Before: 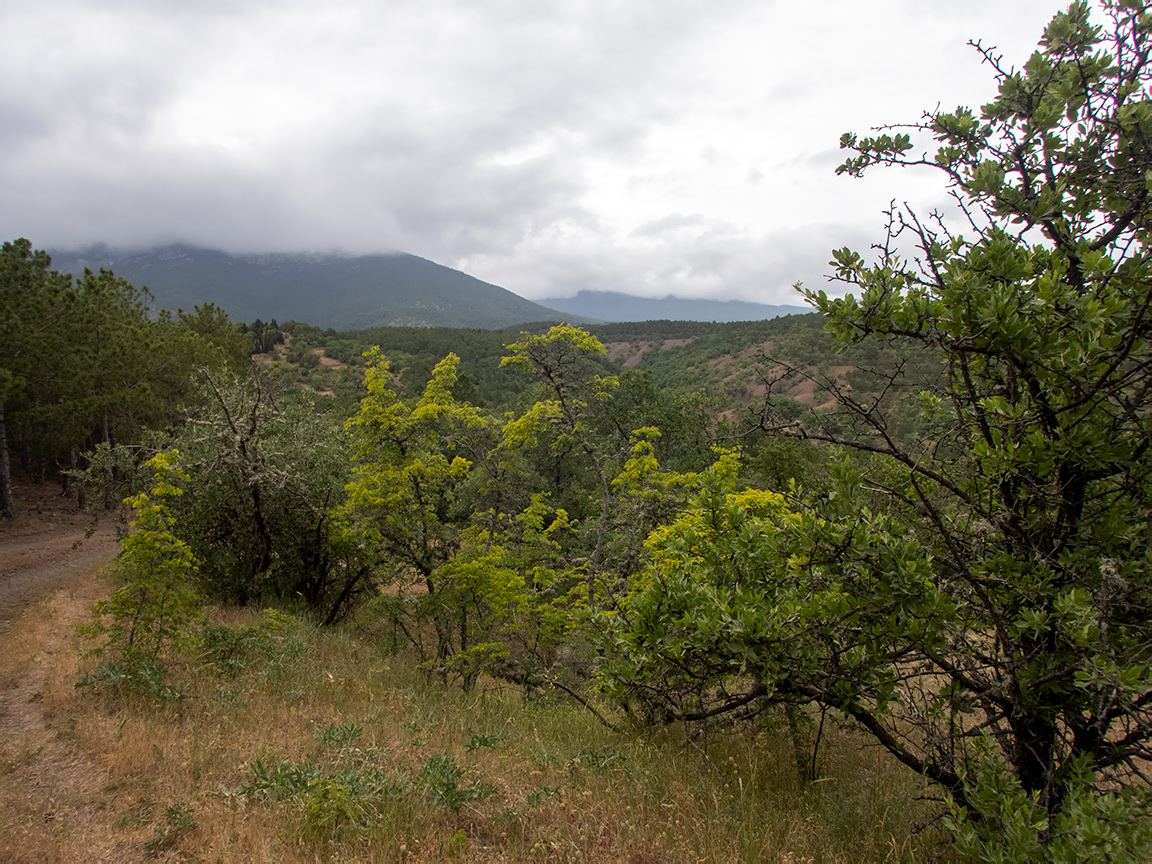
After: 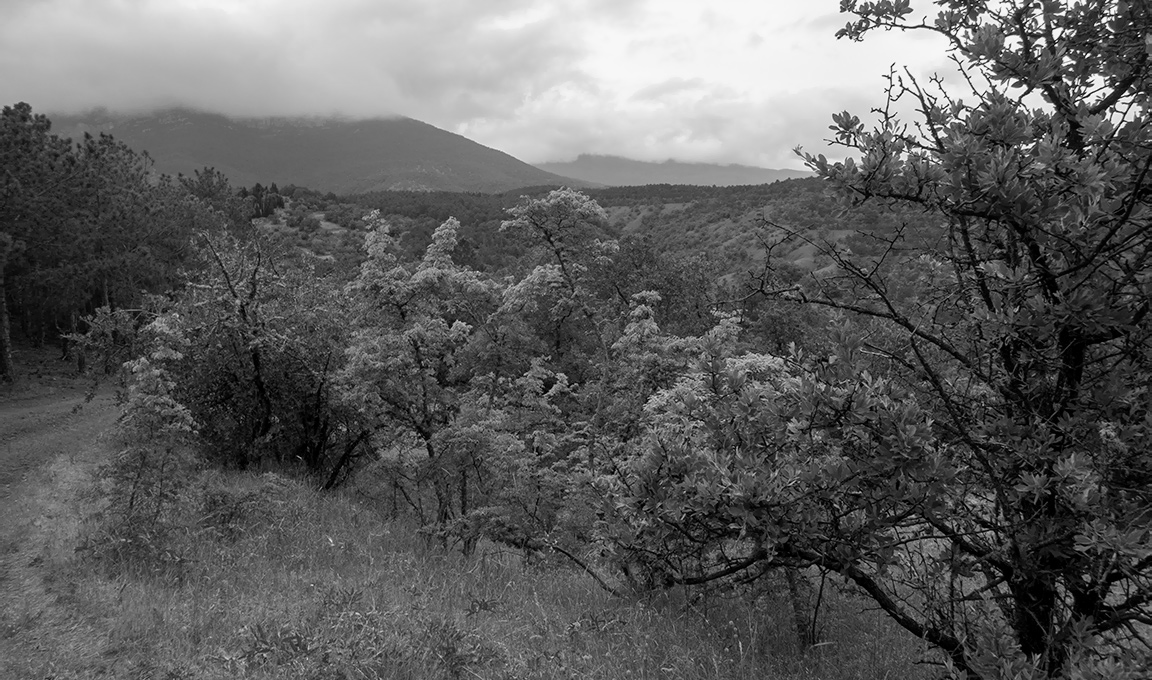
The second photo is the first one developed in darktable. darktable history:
monochrome: a -35.87, b 49.73, size 1.7
crop and rotate: top 15.774%, bottom 5.506%
